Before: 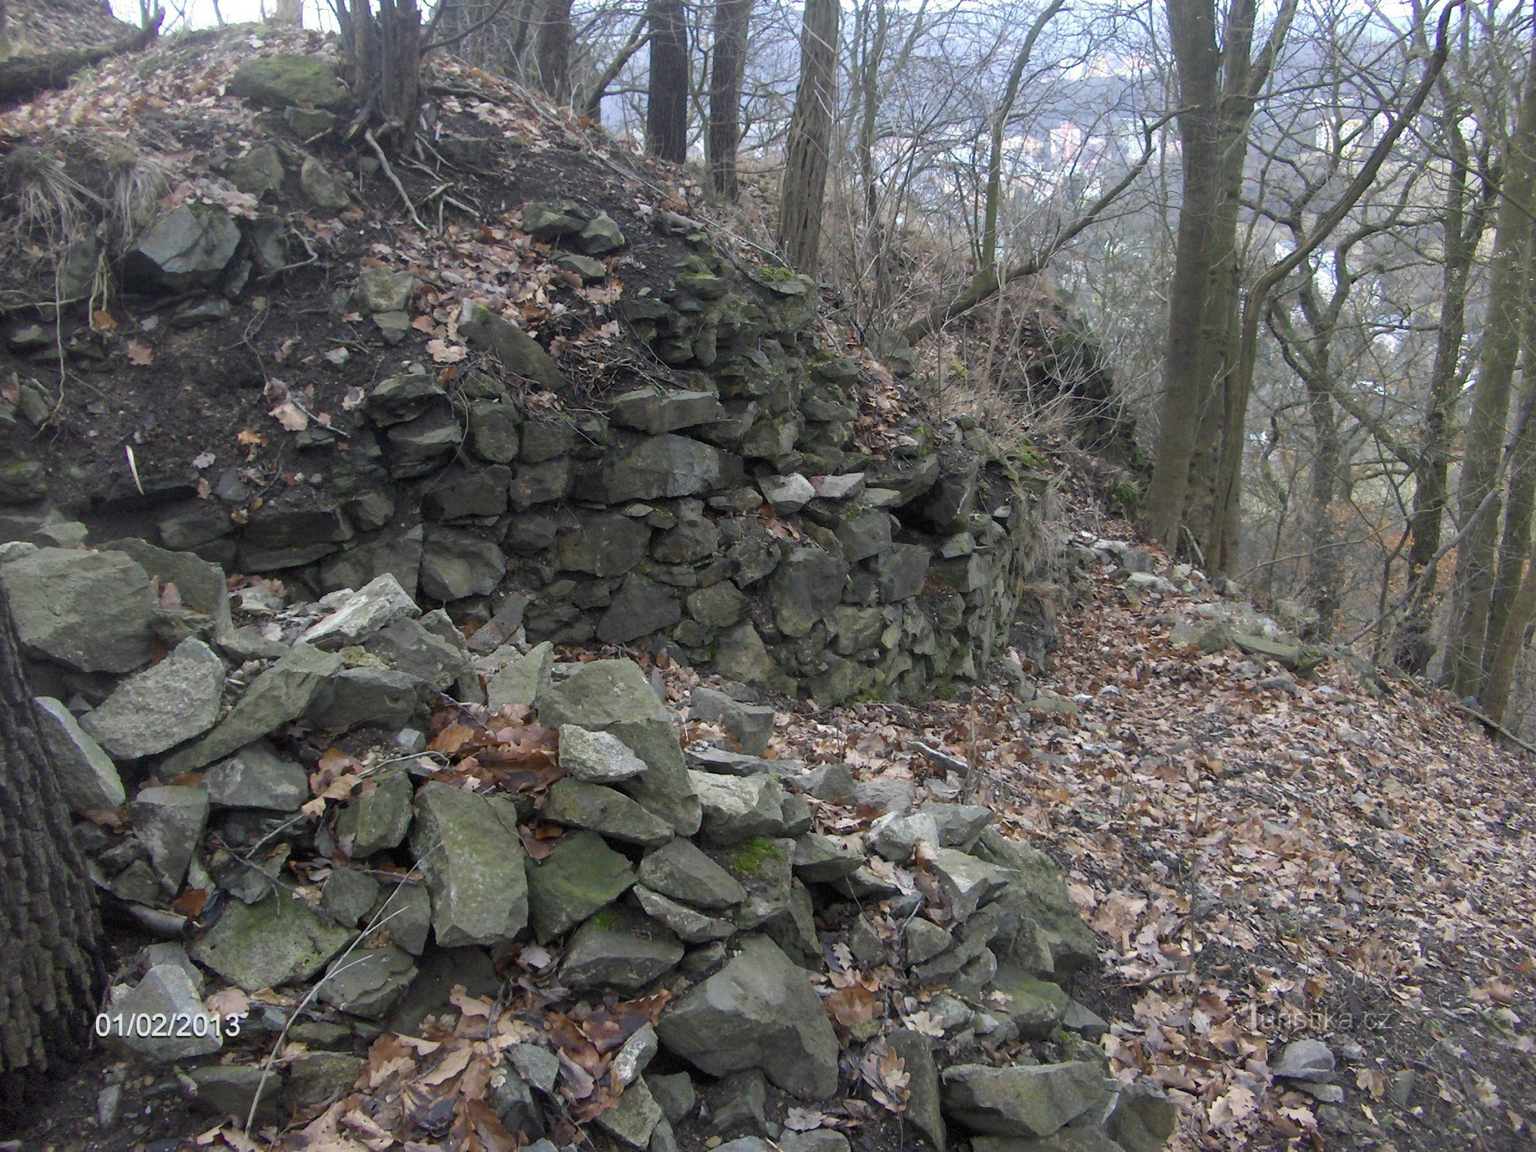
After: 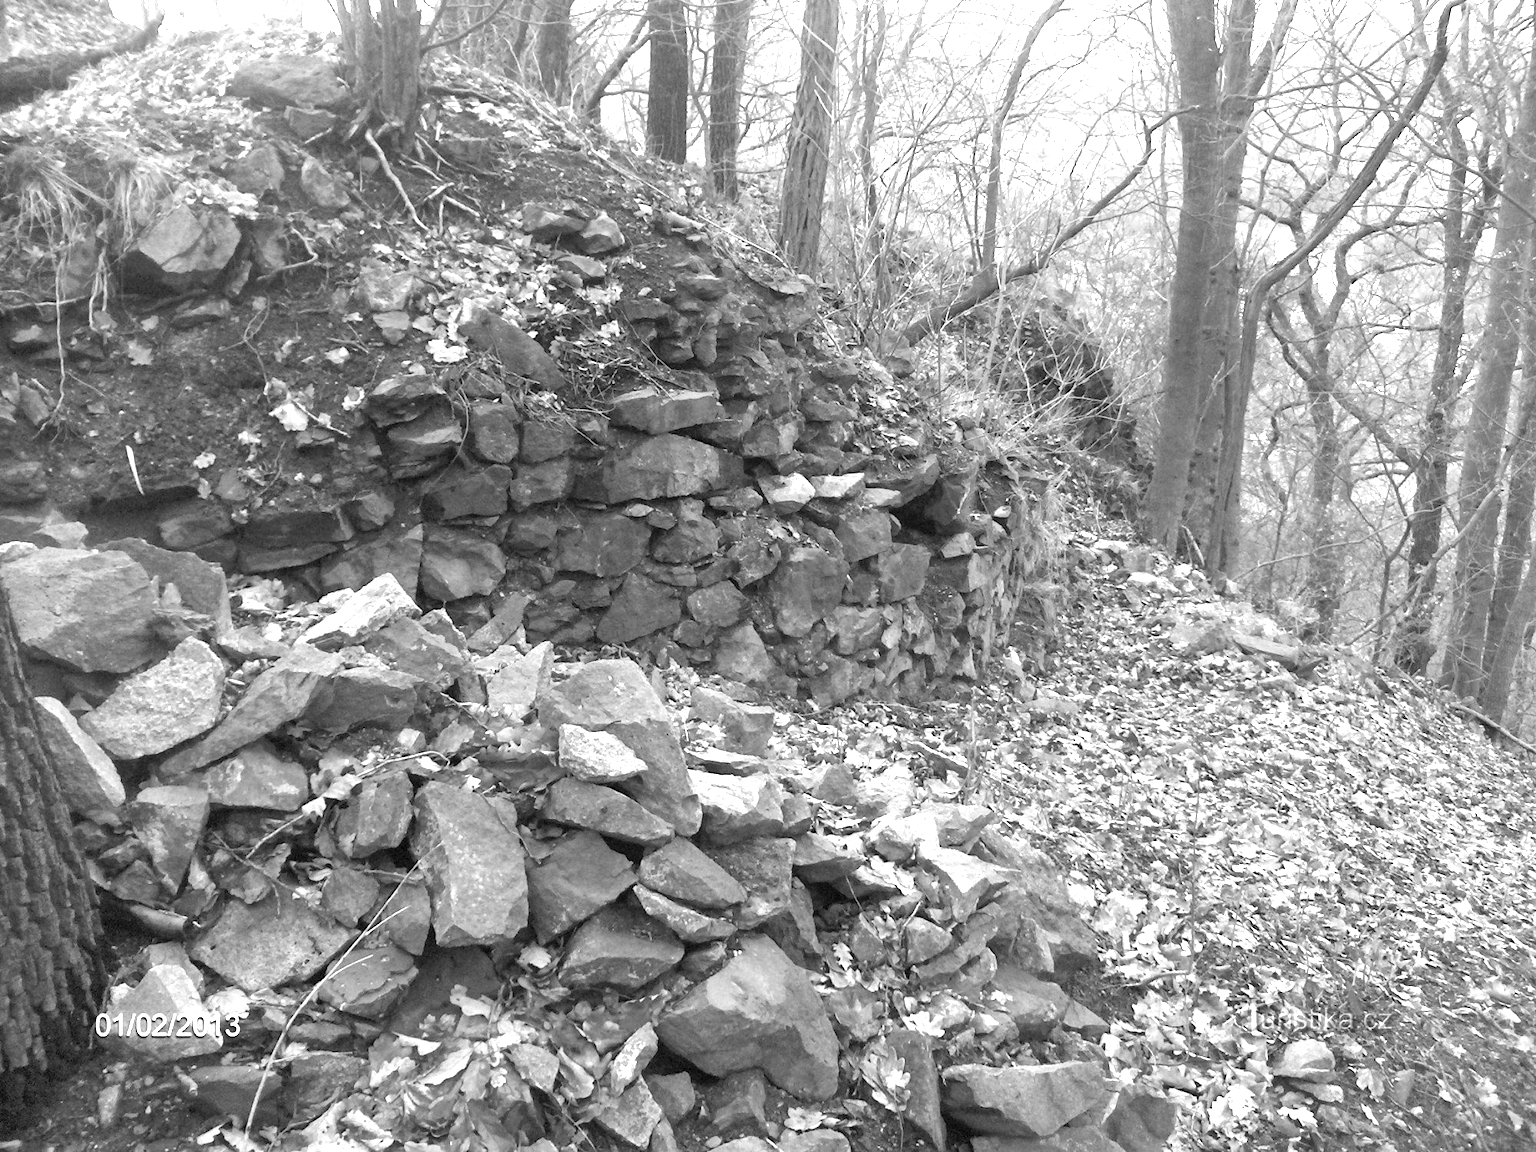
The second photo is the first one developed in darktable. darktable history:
monochrome: on, module defaults
exposure: black level correction 0, exposure 1.5 EV, compensate highlight preservation false
